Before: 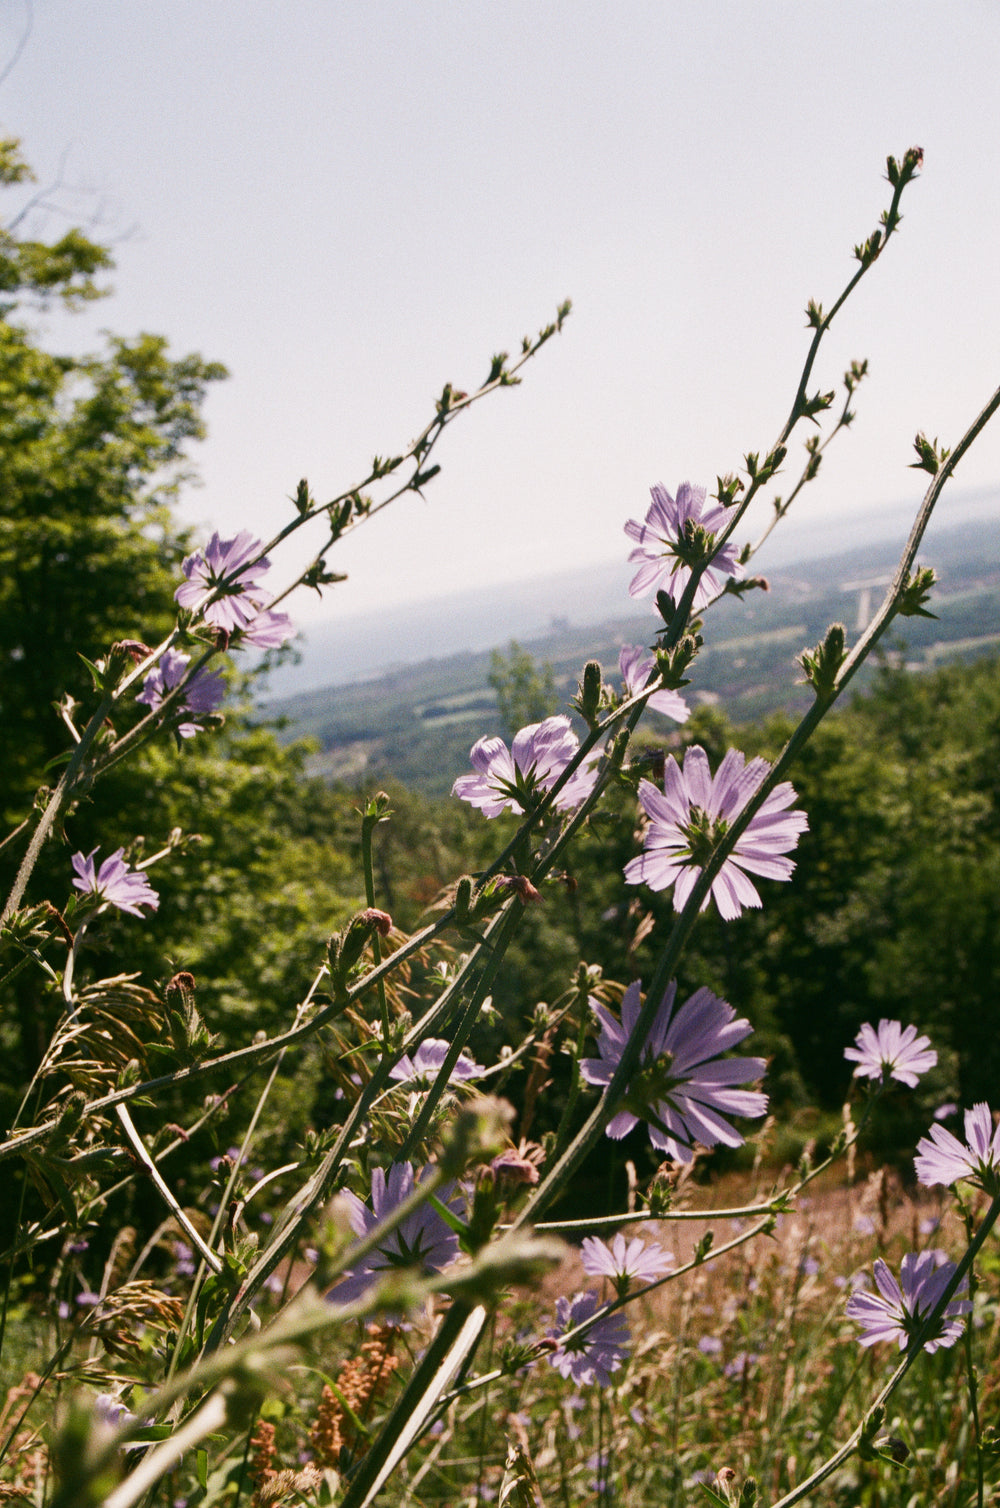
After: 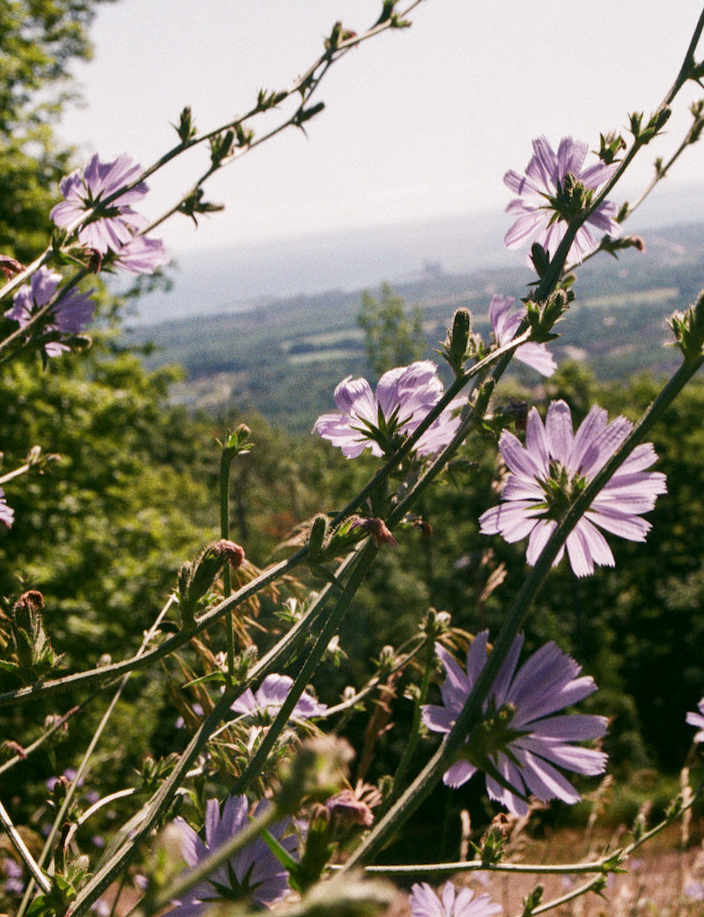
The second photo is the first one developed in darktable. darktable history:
local contrast: highlights 101%, shadows 98%, detail 119%, midtone range 0.2
crop and rotate: angle -4.01°, left 9.873%, top 21.111%, right 12.402%, bottom 11.81%
